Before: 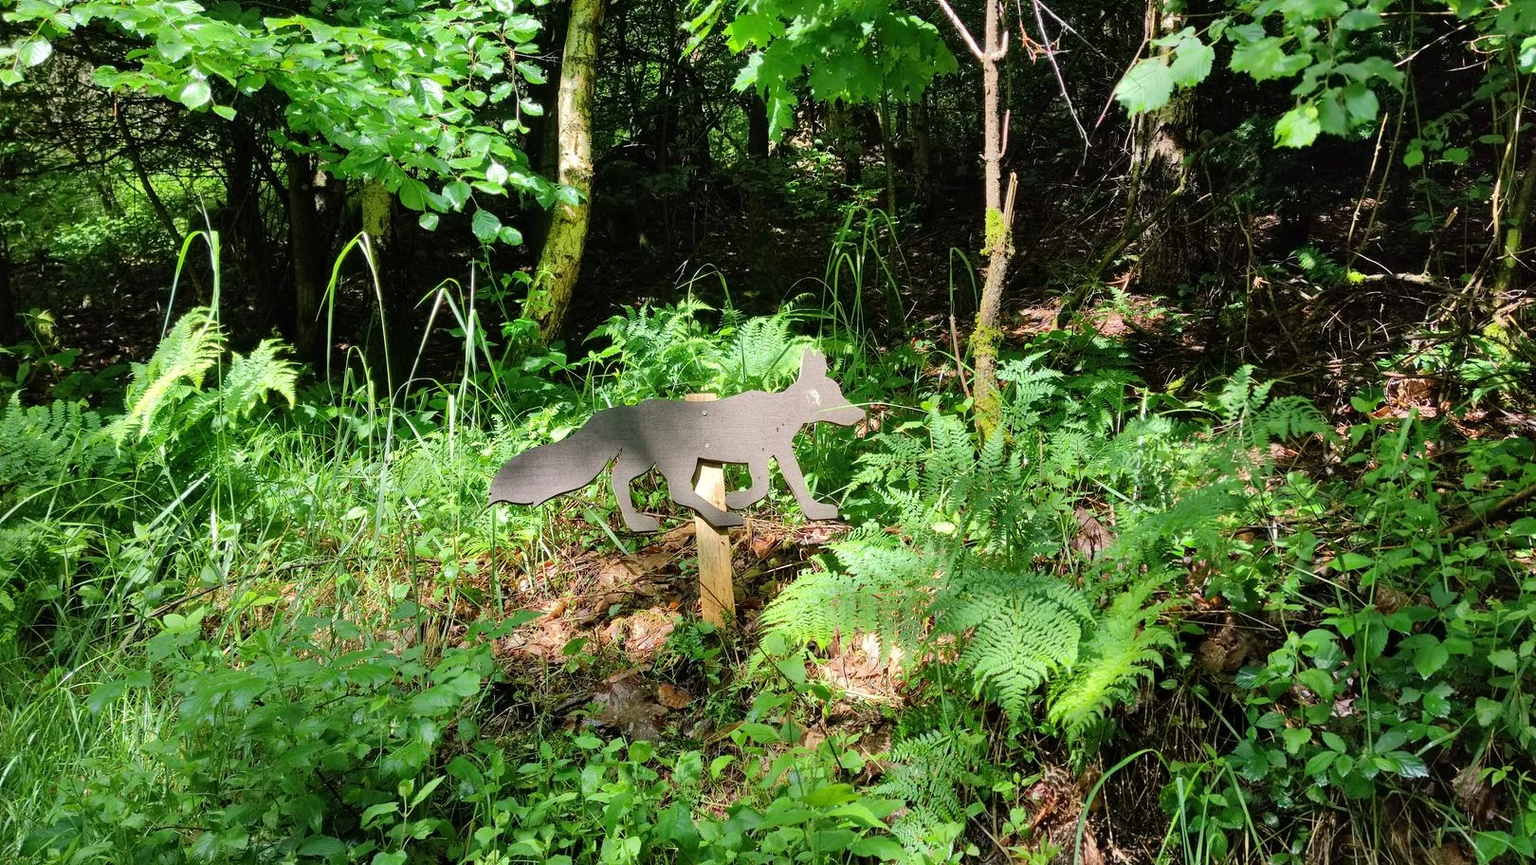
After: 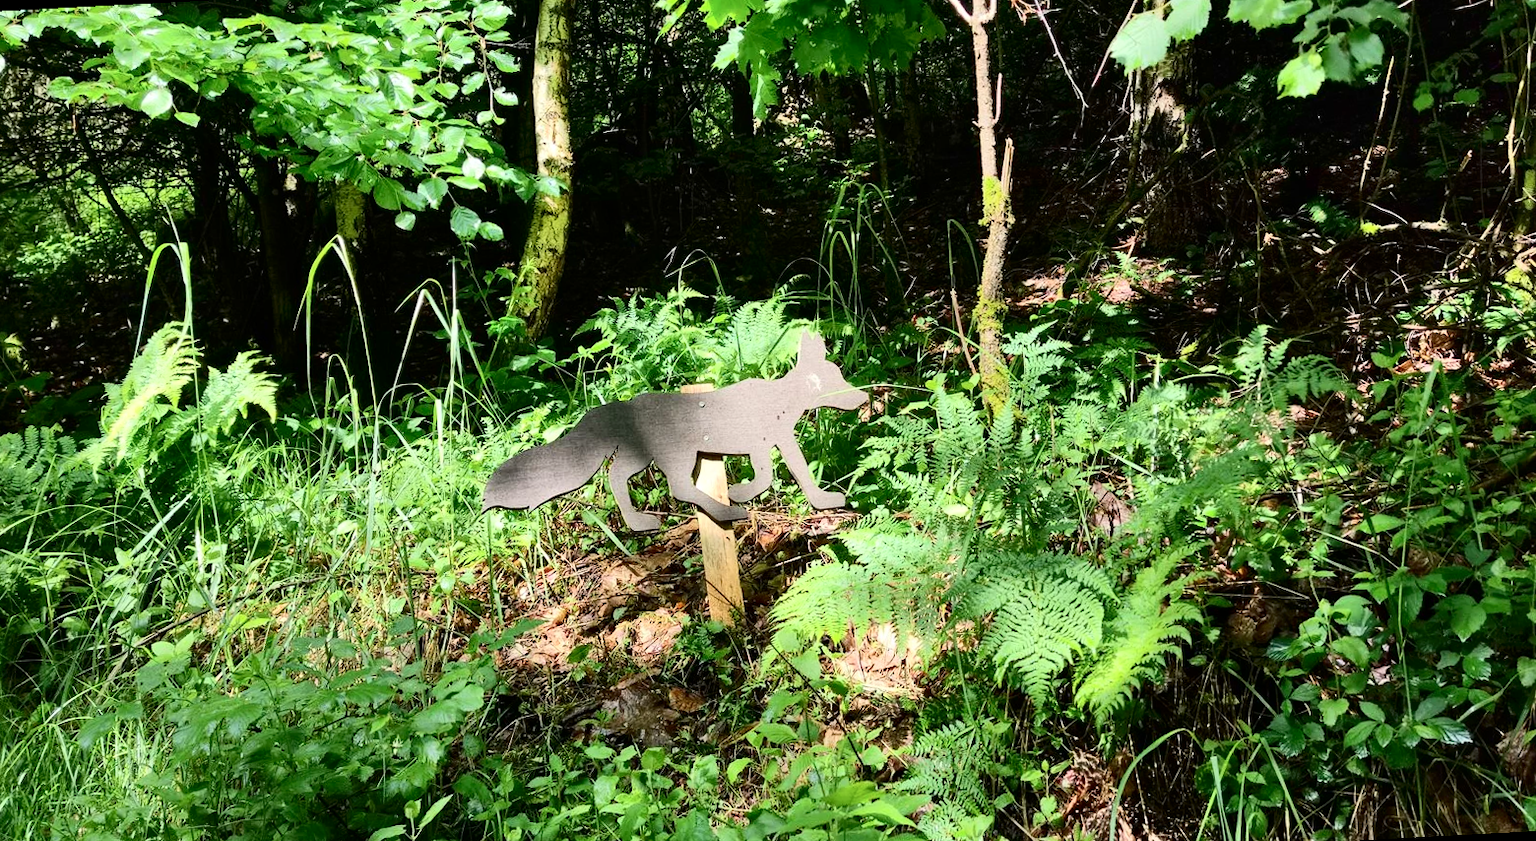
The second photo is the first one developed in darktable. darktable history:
contrast brightness saturation: contrast 0.28
rotate and perspective: rotation -3°, crop left 0.031, crop right 0.968, crop top 0.07, crop bottom 0.93
